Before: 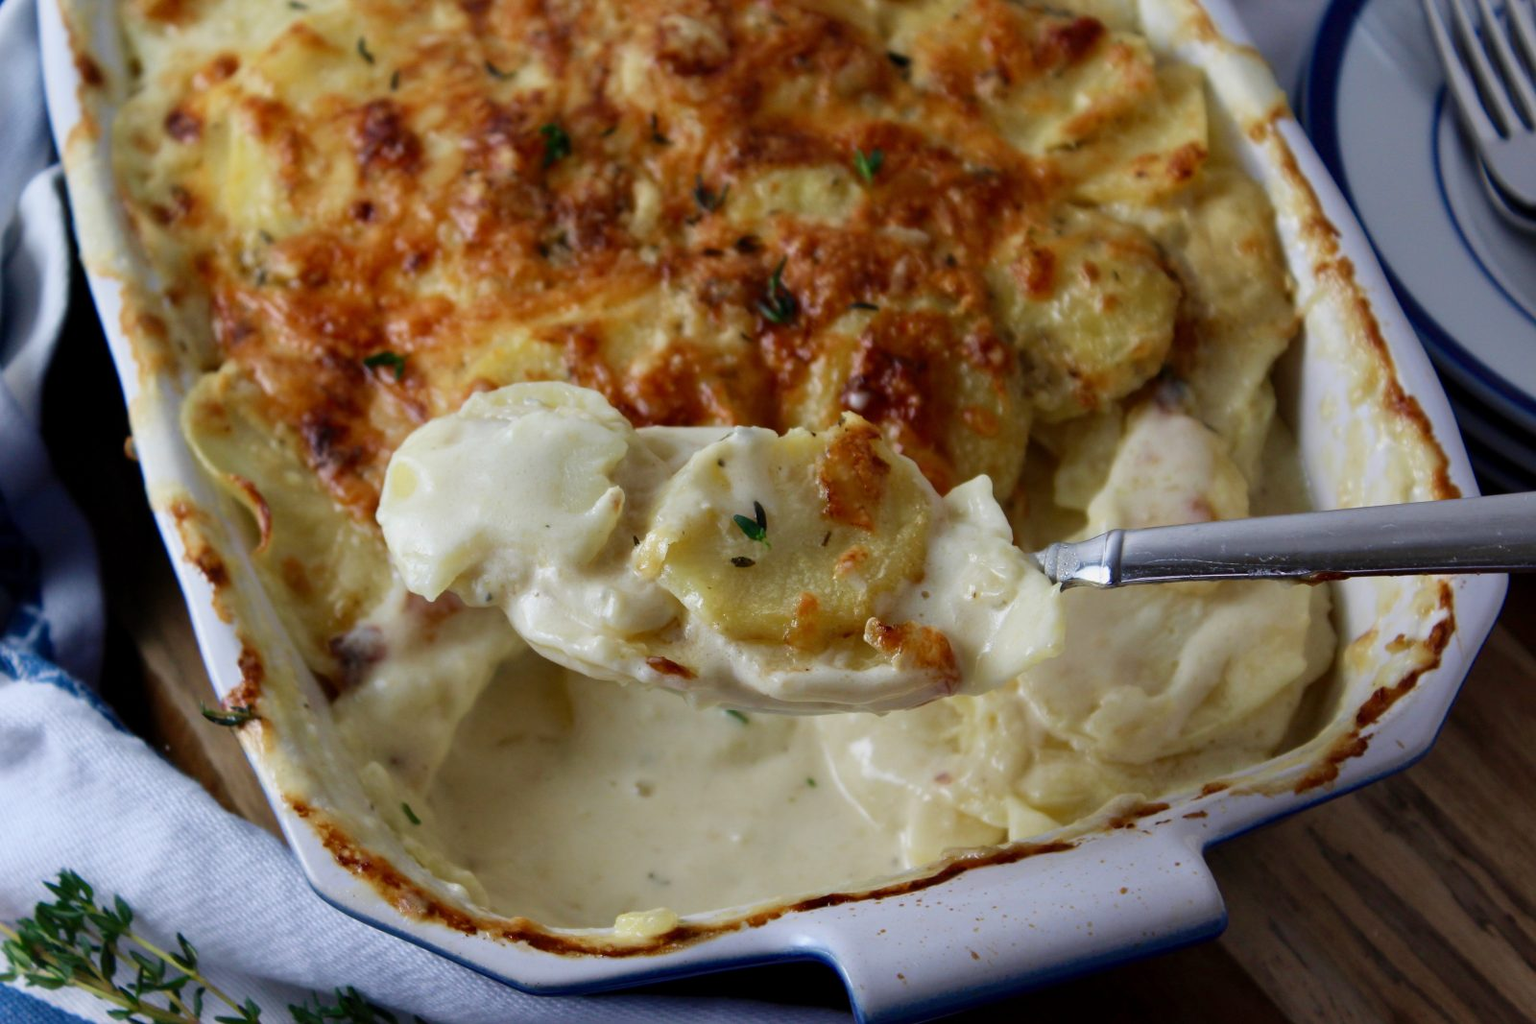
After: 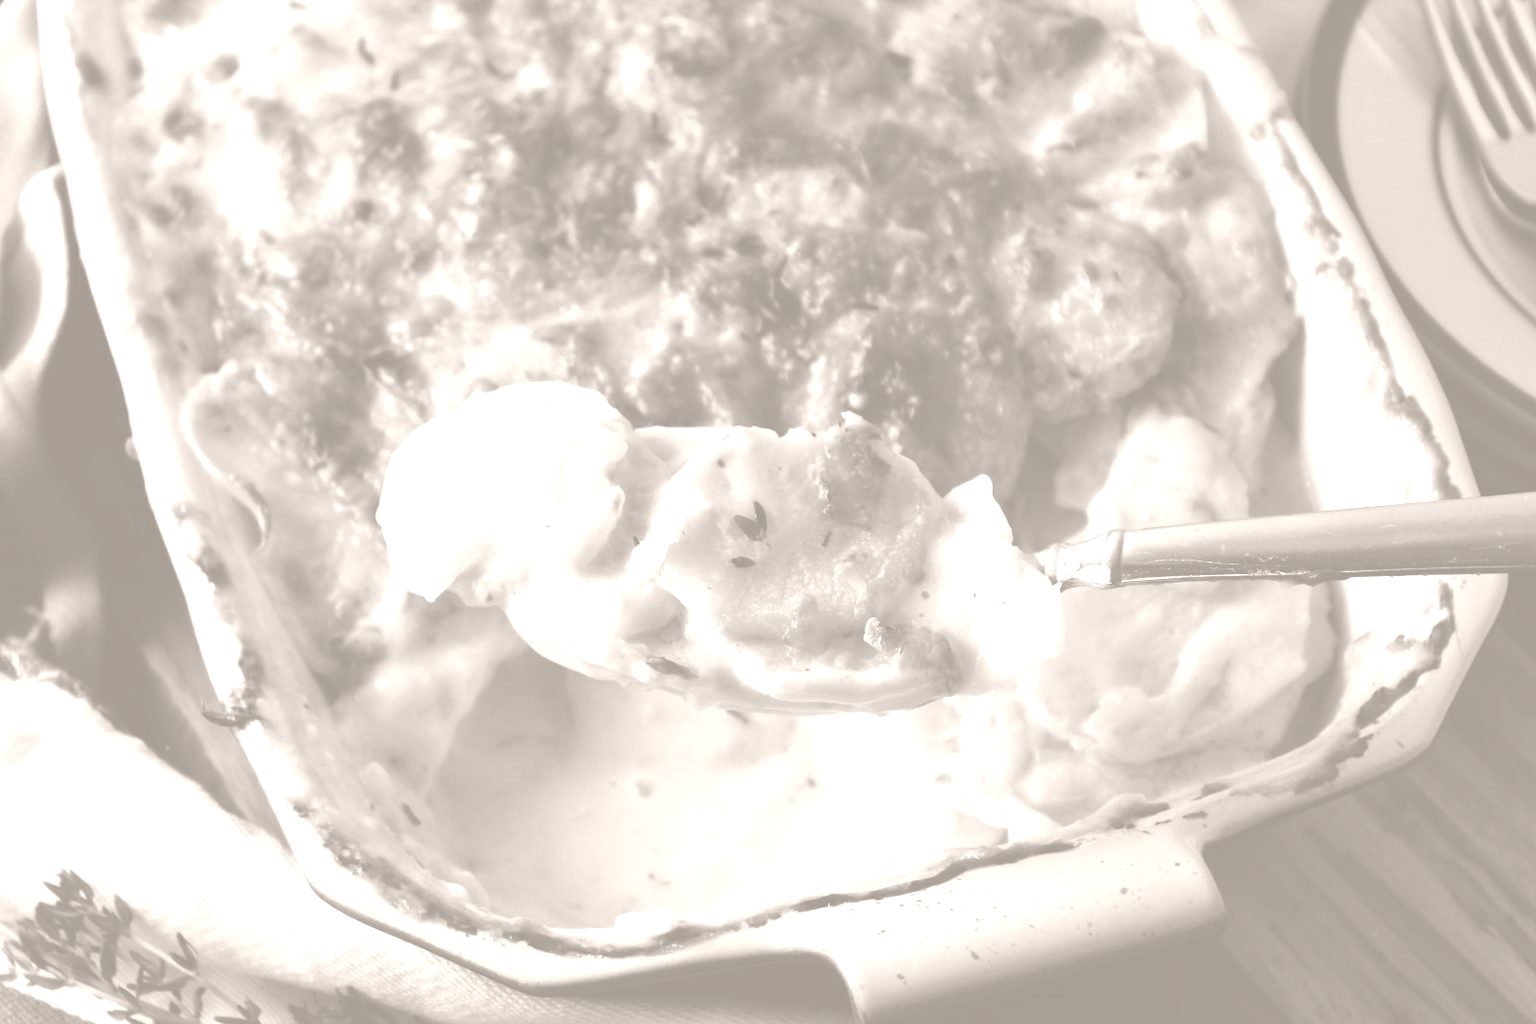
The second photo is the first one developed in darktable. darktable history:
exposure: black level correction -0.087, compensate highlight preservation false
colorize: hue 34.49°, saturation 35.33%, source mix 100%, lightness 55%, version 1
